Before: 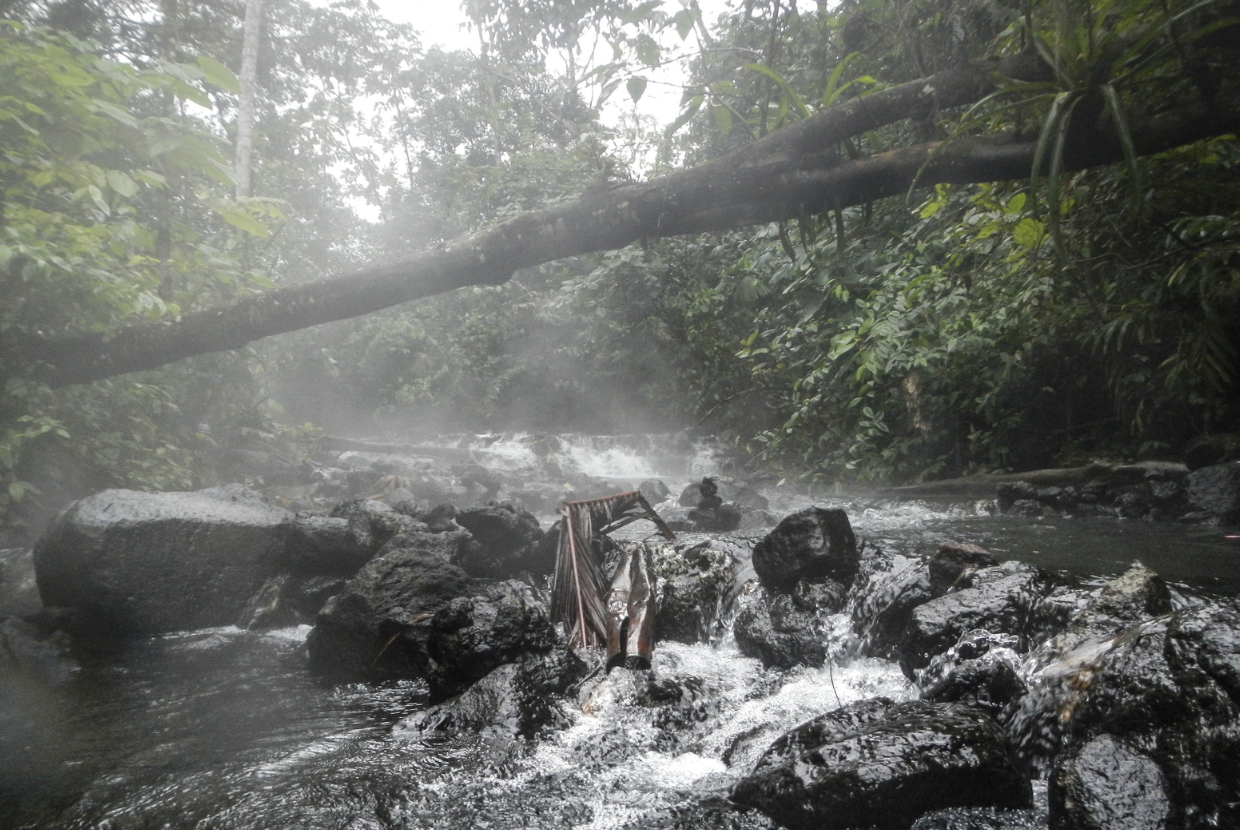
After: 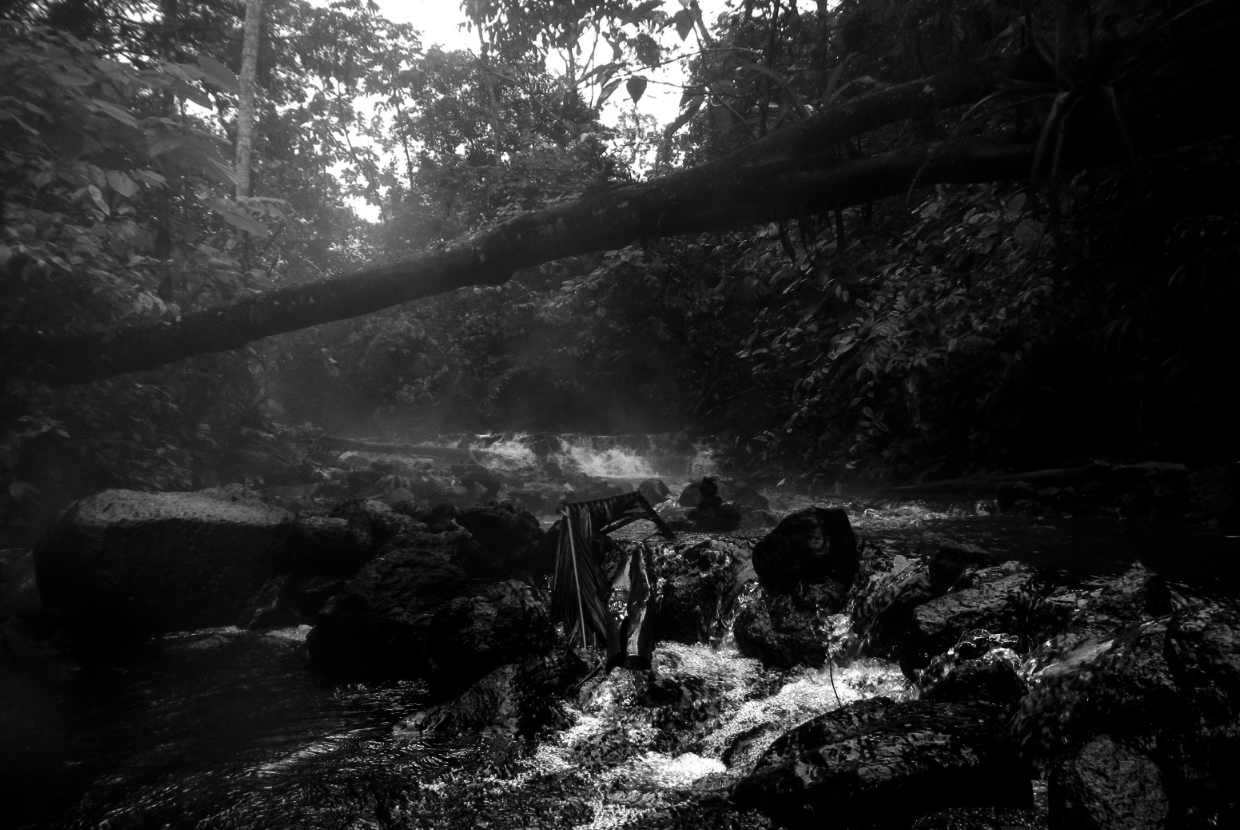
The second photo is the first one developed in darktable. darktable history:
contrast brightness saturation: contrast 0.024, brightness -0.997, saturation -0.985
